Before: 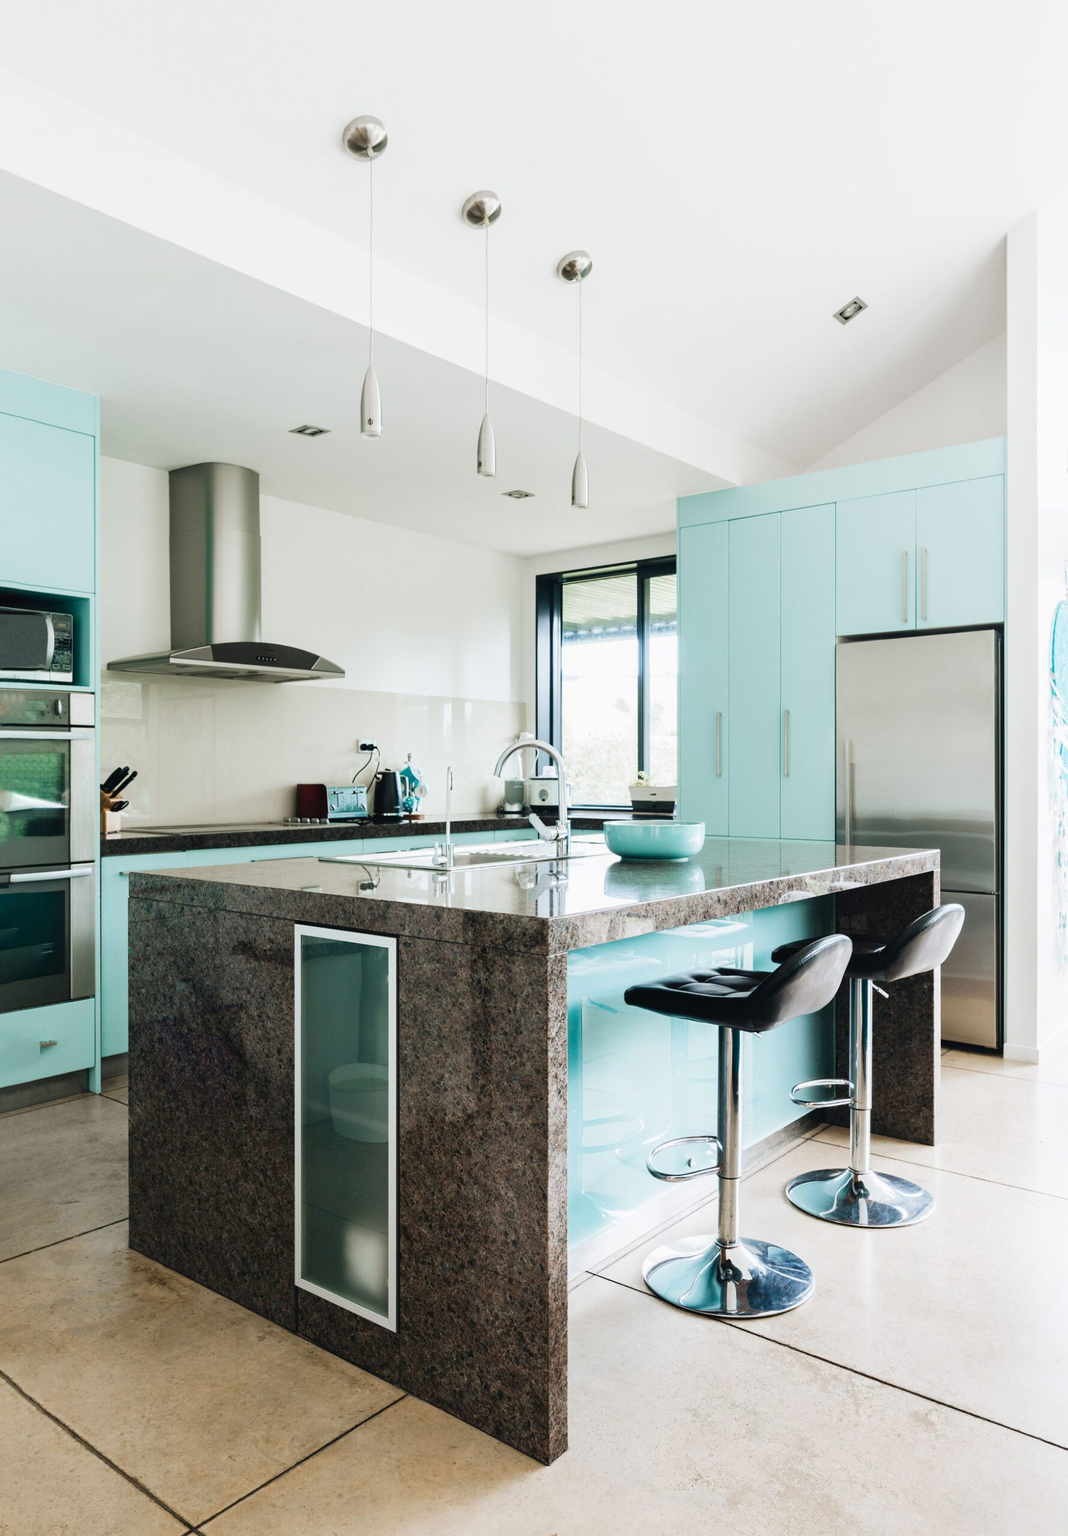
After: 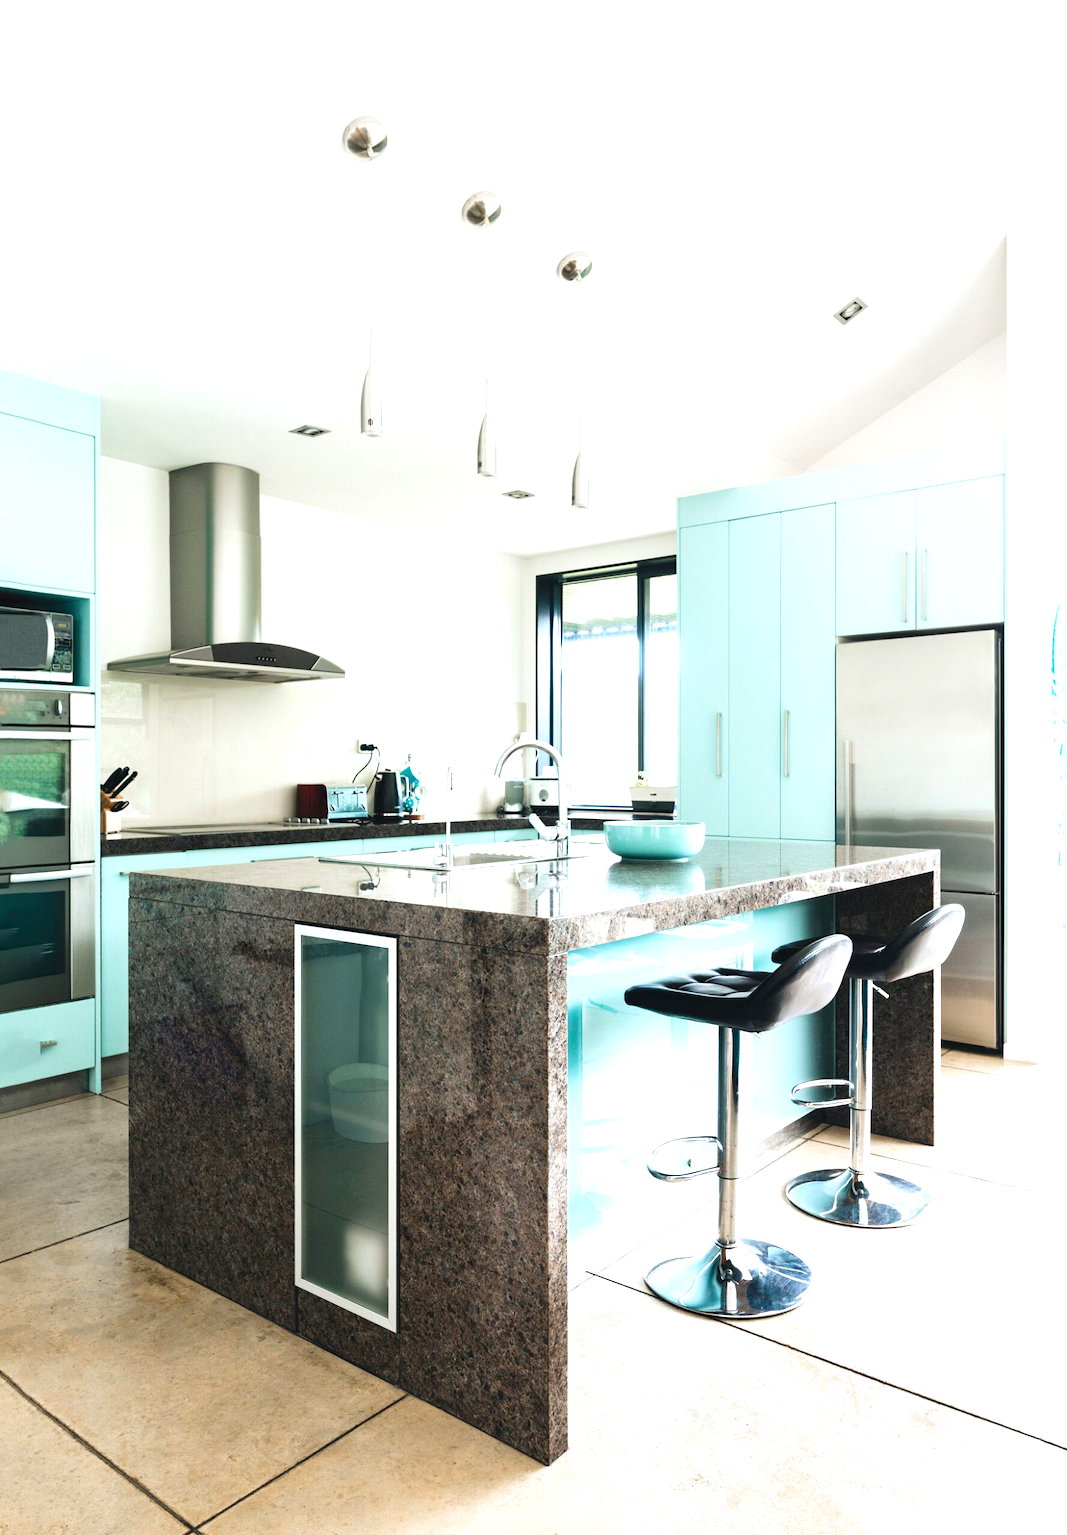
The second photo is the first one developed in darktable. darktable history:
exposure: black level correction 0, exposure 0.693 EV, compensate highlight preservation false
